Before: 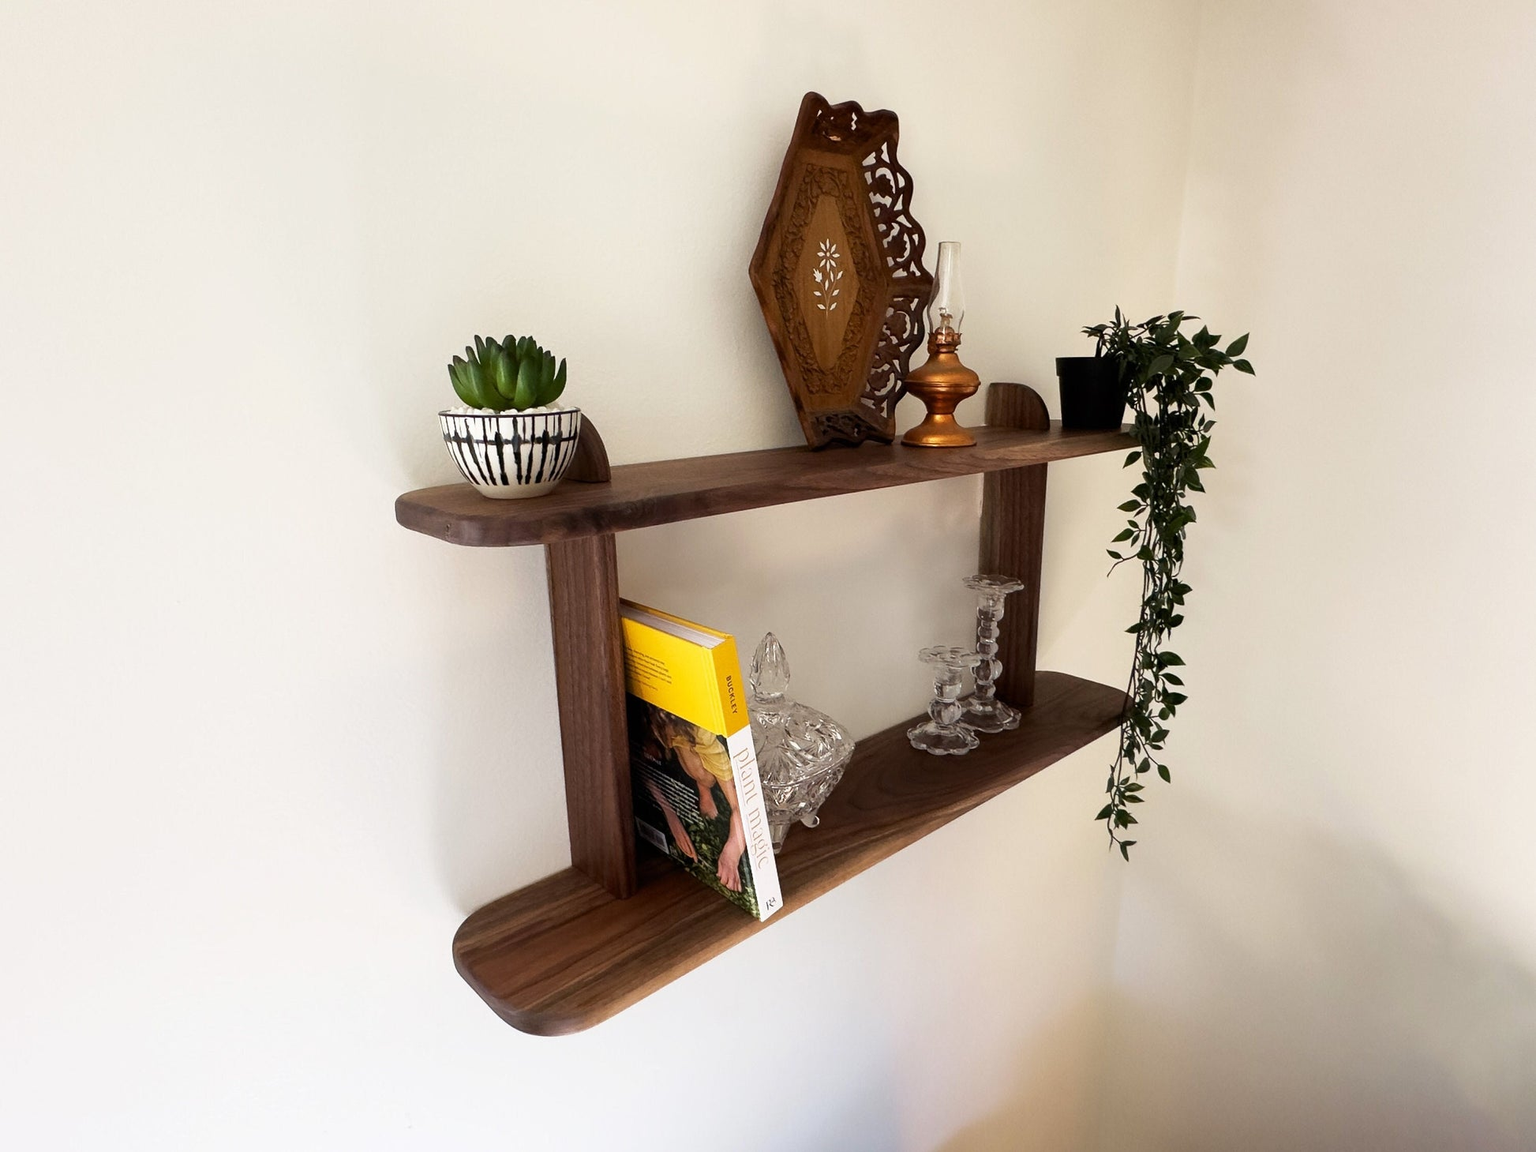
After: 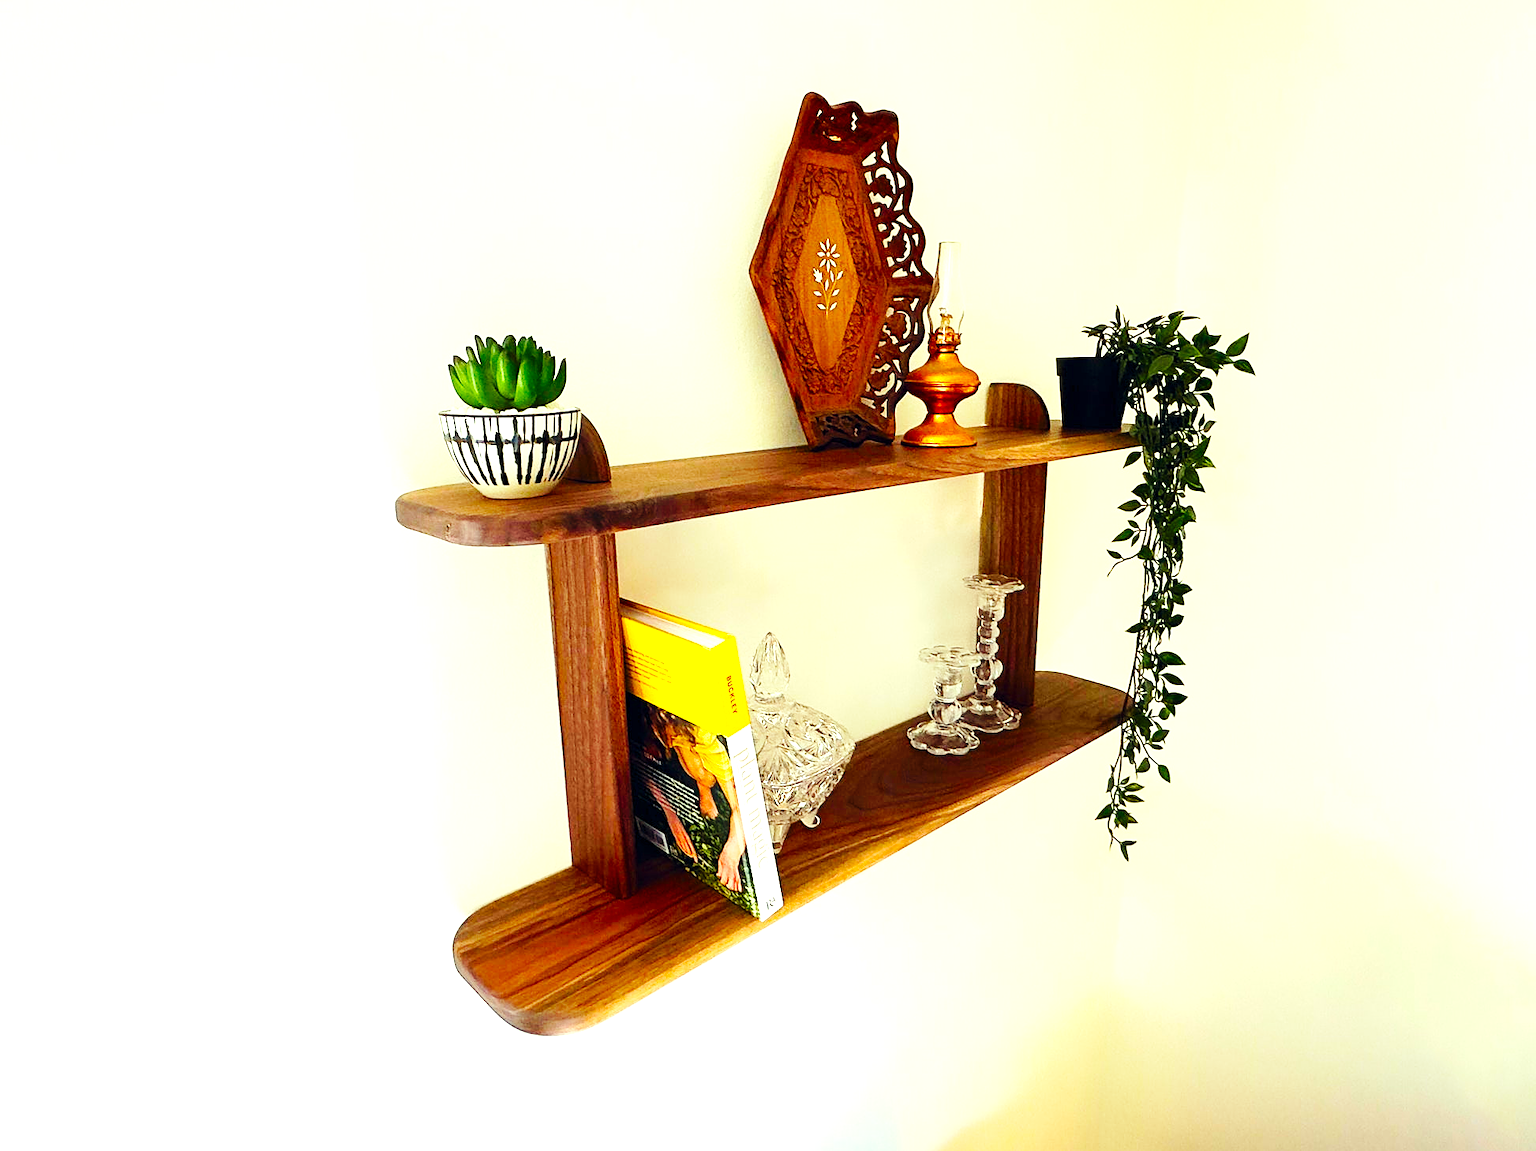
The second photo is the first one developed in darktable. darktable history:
contrast brightness saturation: brightness -0.015, saturation 0.346
base curve: curves: ch0 [(0, 0) (0.032, 0.025) (0.121, 0.166) (0.206, 0.329) (0.605, 0.79) (1, 1)], preserve colors none
exposure: black level correction 0, exposure 1.199 EV, compensate exposure bias true, compensate highlight preservation false
sharpen: on, module defaults
color correction: highlights a* -5.78, highlights b* 10.92
color calibration: gray › normalize channels true, illuminant Planckian (black body), x 0.352, y 0.353, temperature 4837.75 K, gamut compression 0.021
color balance rgb: global offset › chroma 0.055%, global offset › hue 253.1°, perceptual saturation grading › global saturation 29.384%
